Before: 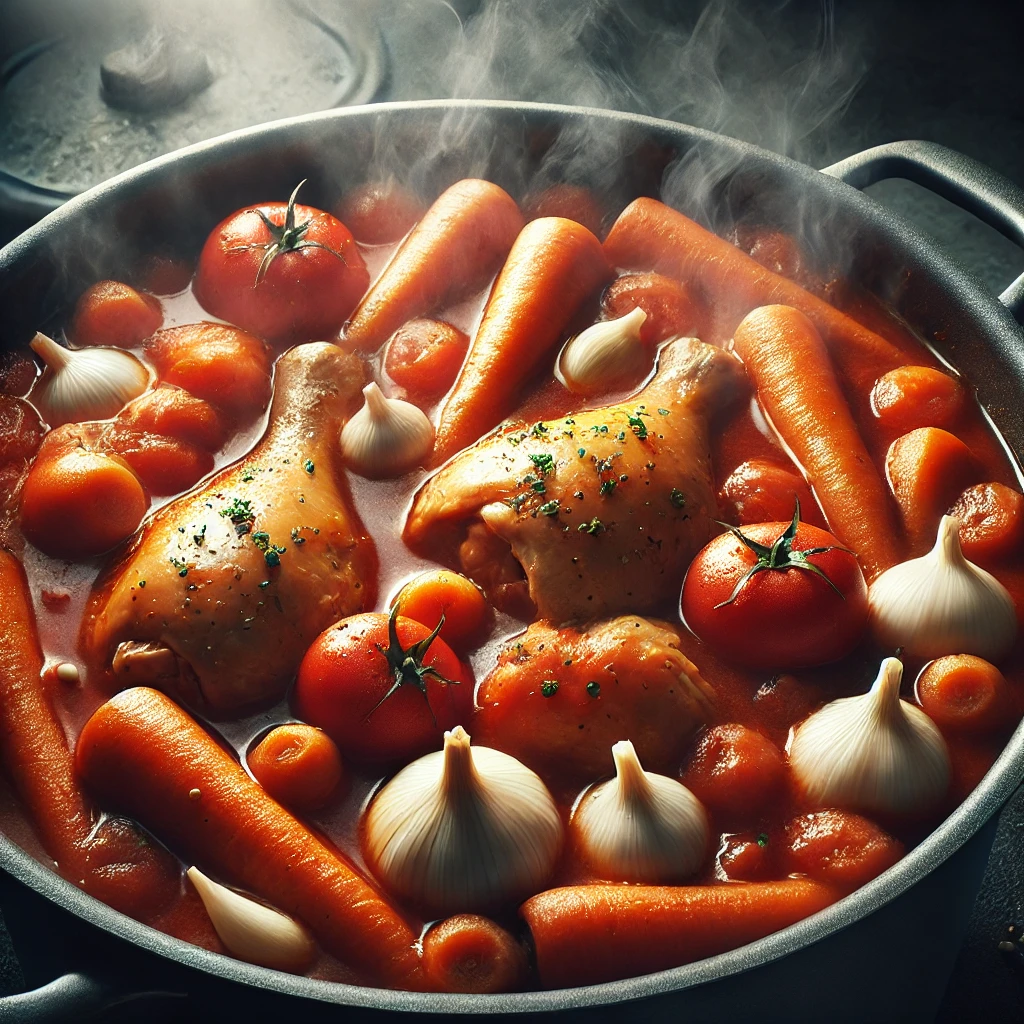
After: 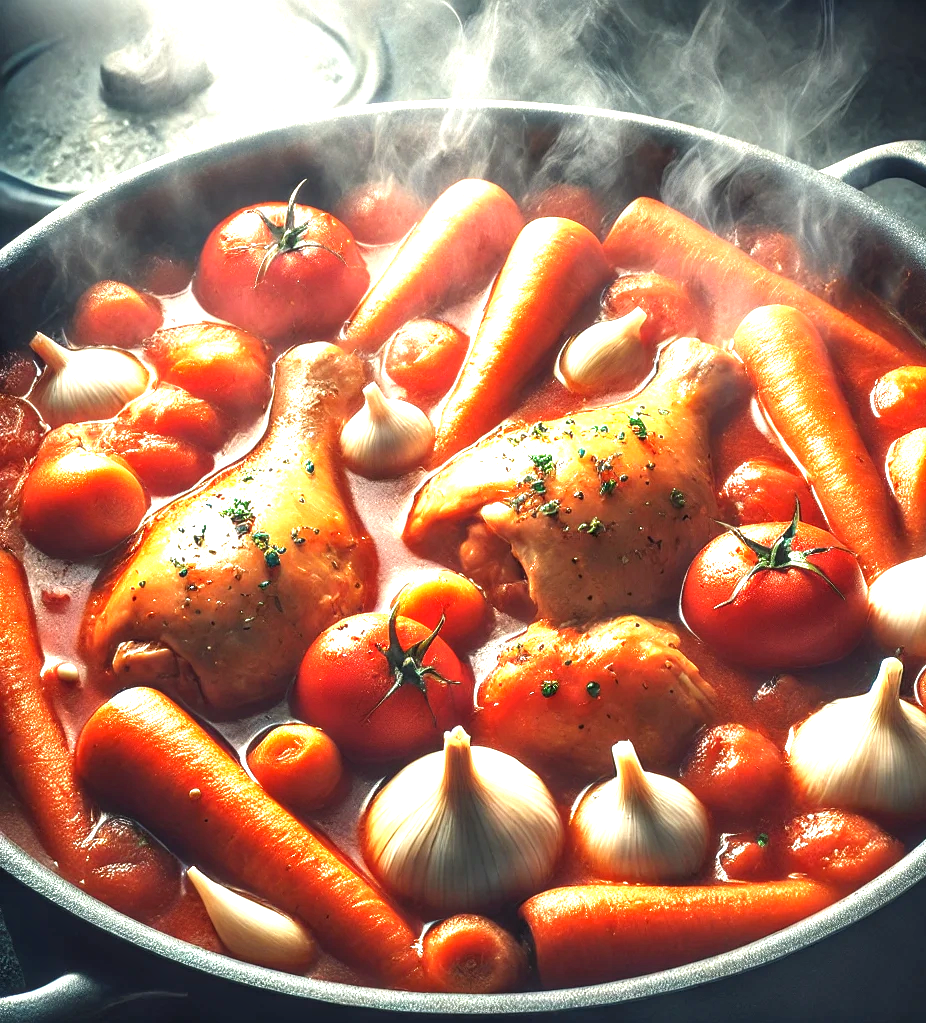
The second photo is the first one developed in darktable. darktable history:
local contrast: on, module defaults
crop: right 9.509%, bottom 0.031%
exposure: black level correction 0, exposure 1.3 EV, compensate exposure bias true, compensate highlight preservation false
